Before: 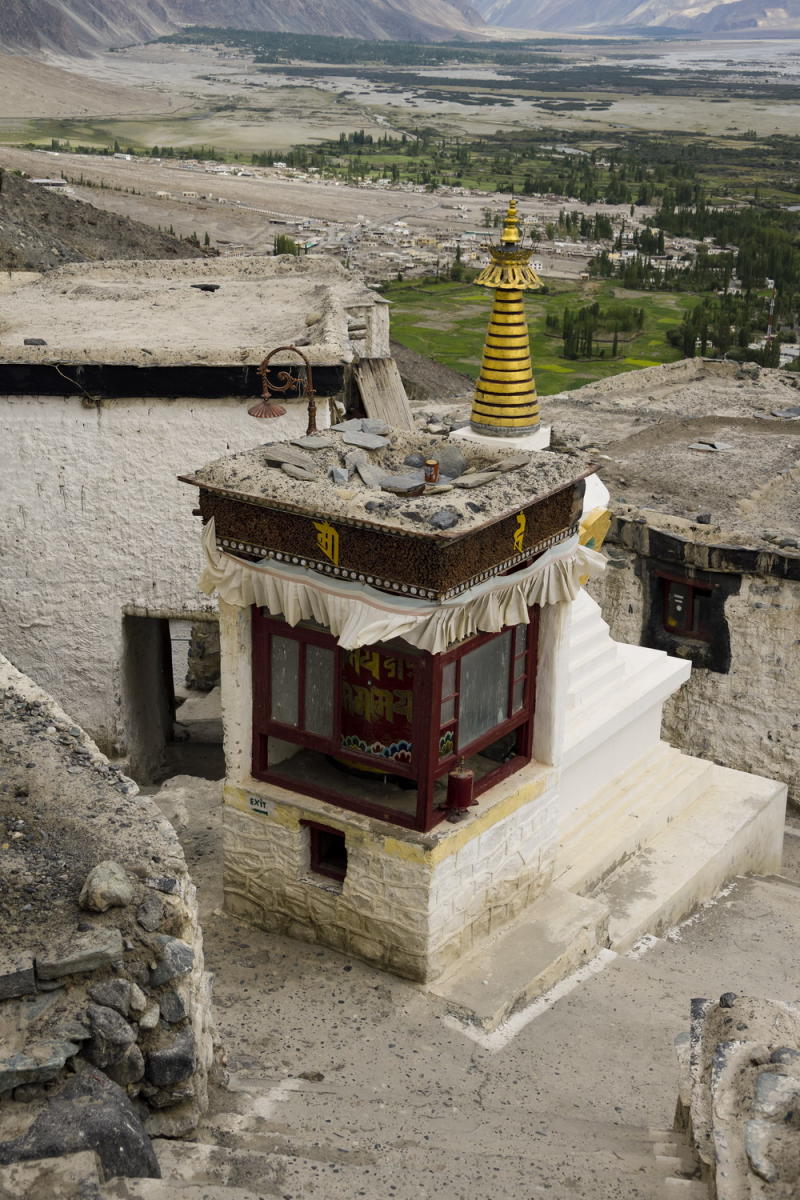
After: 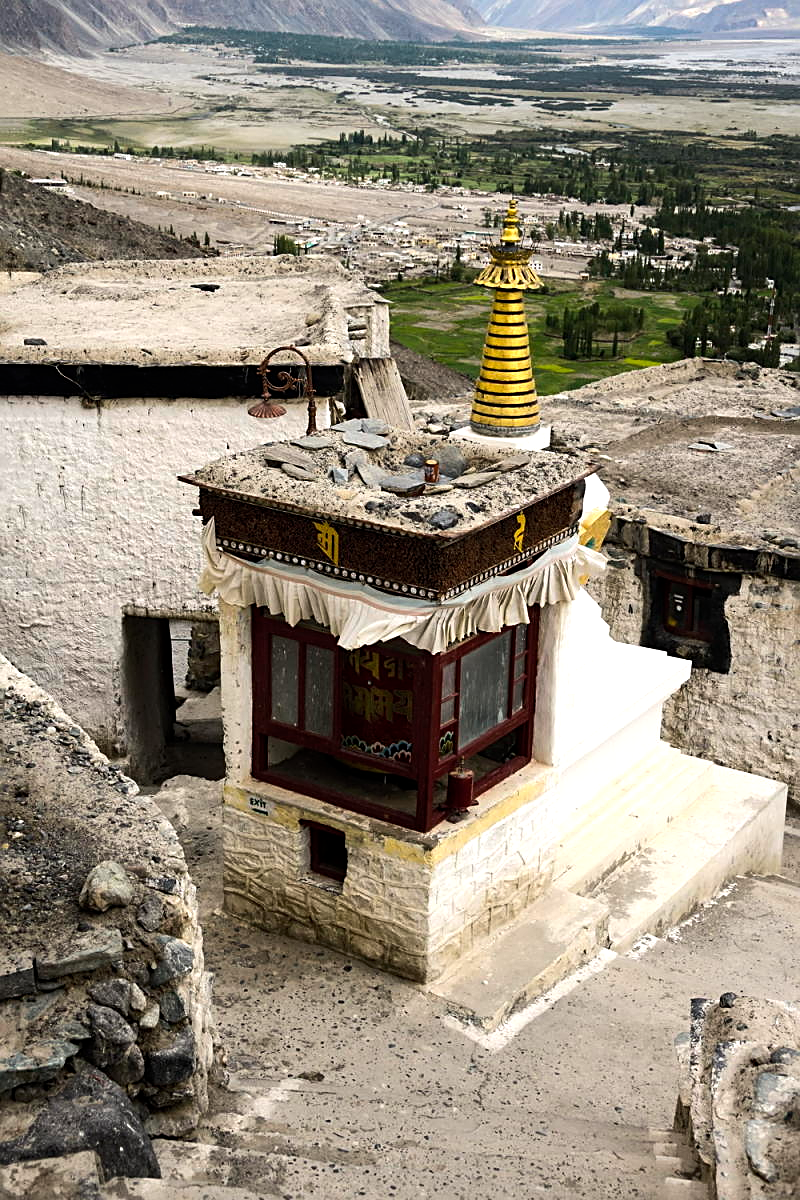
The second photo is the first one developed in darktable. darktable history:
sharpen: on, module defaults
tone equalizer: -8 EV -0.784 EV, -7 EV -0.689 EV, -6 EV -0.62 EV, -5 EV -0.363 EV, -3 EV 0.404 EV, -2 EV 0.6 EV, -1 EV 0.691 EV, +0 EV 0.735 EV, edges refinement/feathering 500, mask exposure compensation -1.57 EV, preserve details no
